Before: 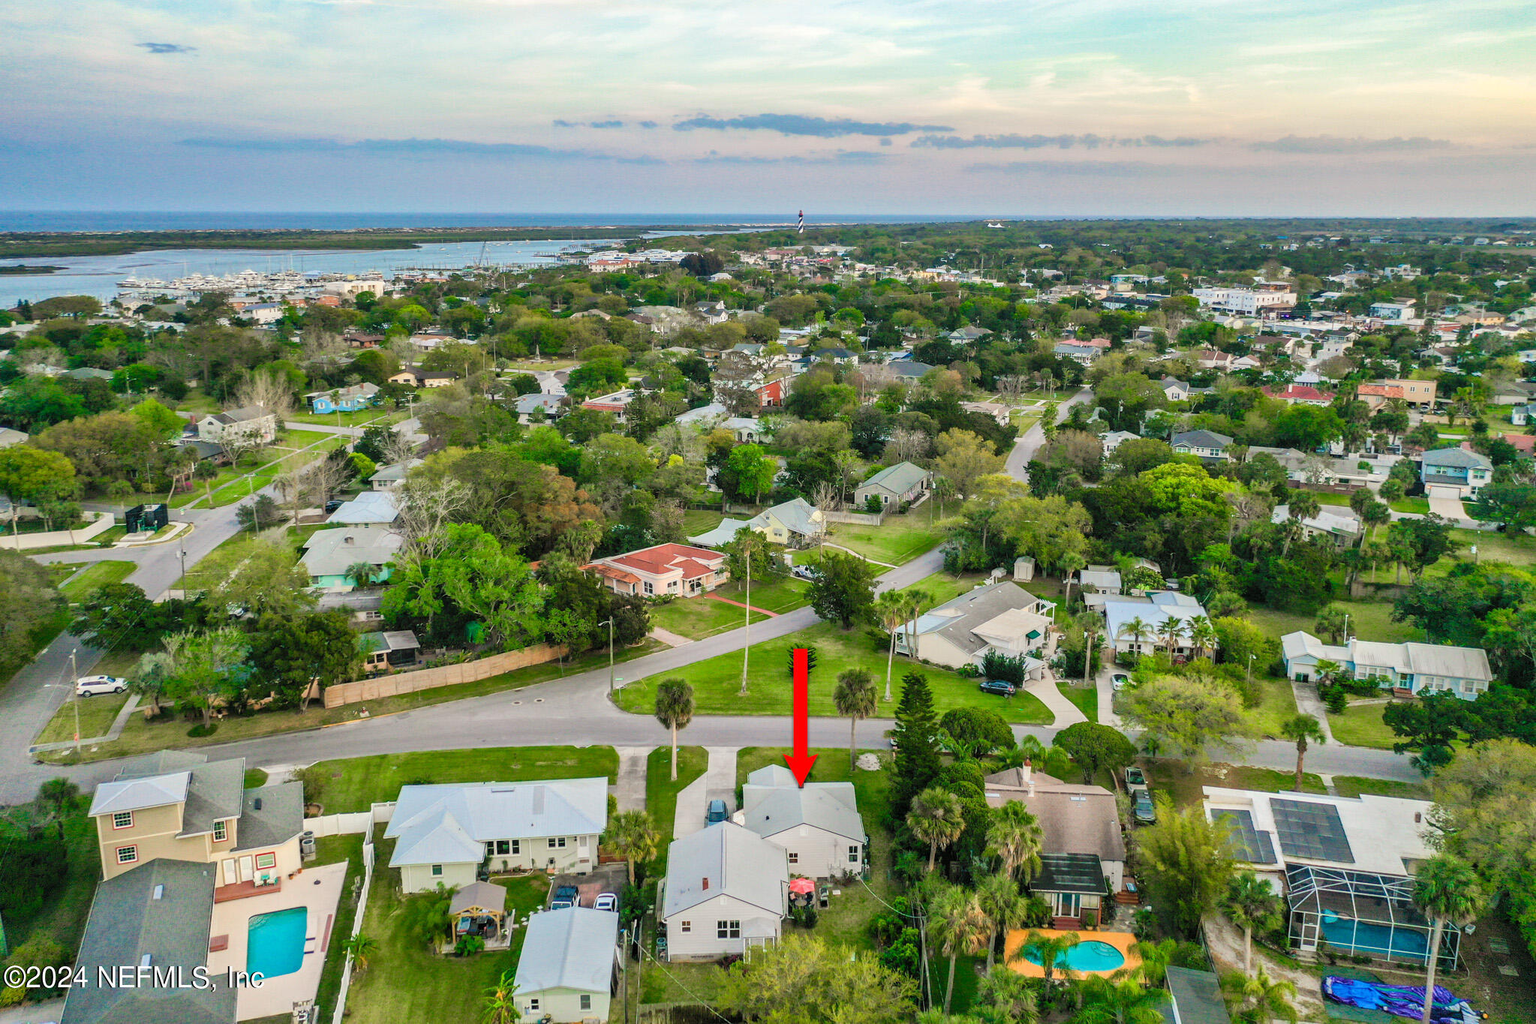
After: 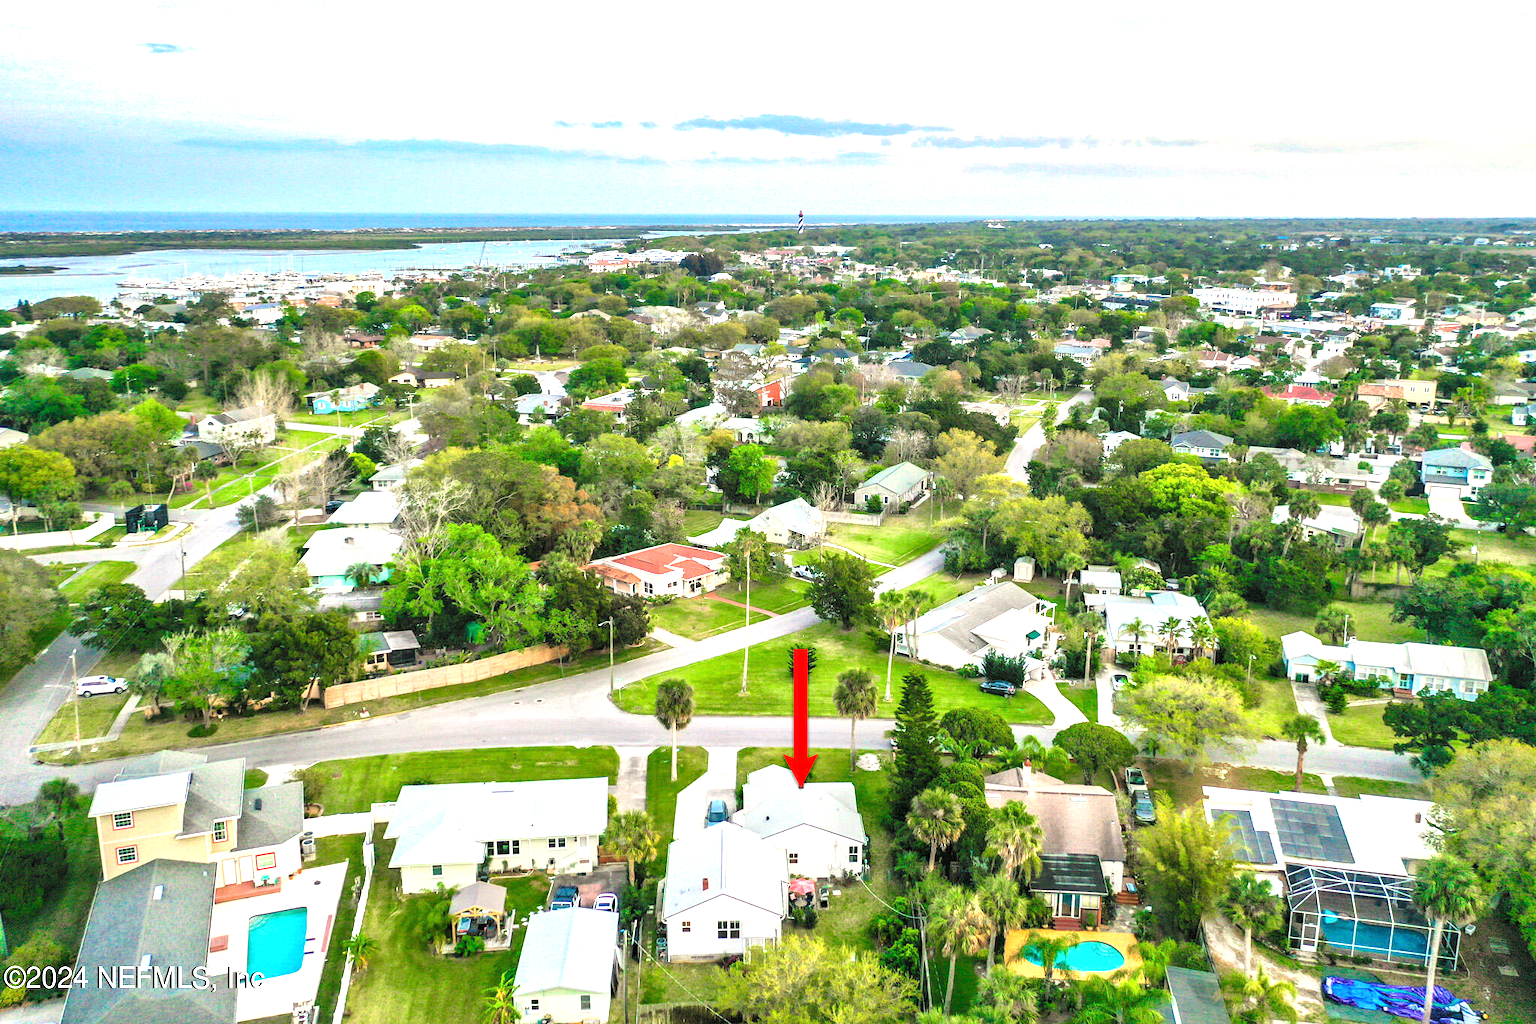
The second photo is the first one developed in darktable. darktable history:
exposure: black level correction 0, exposure 1.098 EV, compensate highlight preservation false
contrast equalizer: y [[0.535, 0.543, 0.548, 0.548, 0.542, 0.532], [0.5 ×6], [0.5 ×6], [0 ×6], [0 ×6]], mix 0.139
